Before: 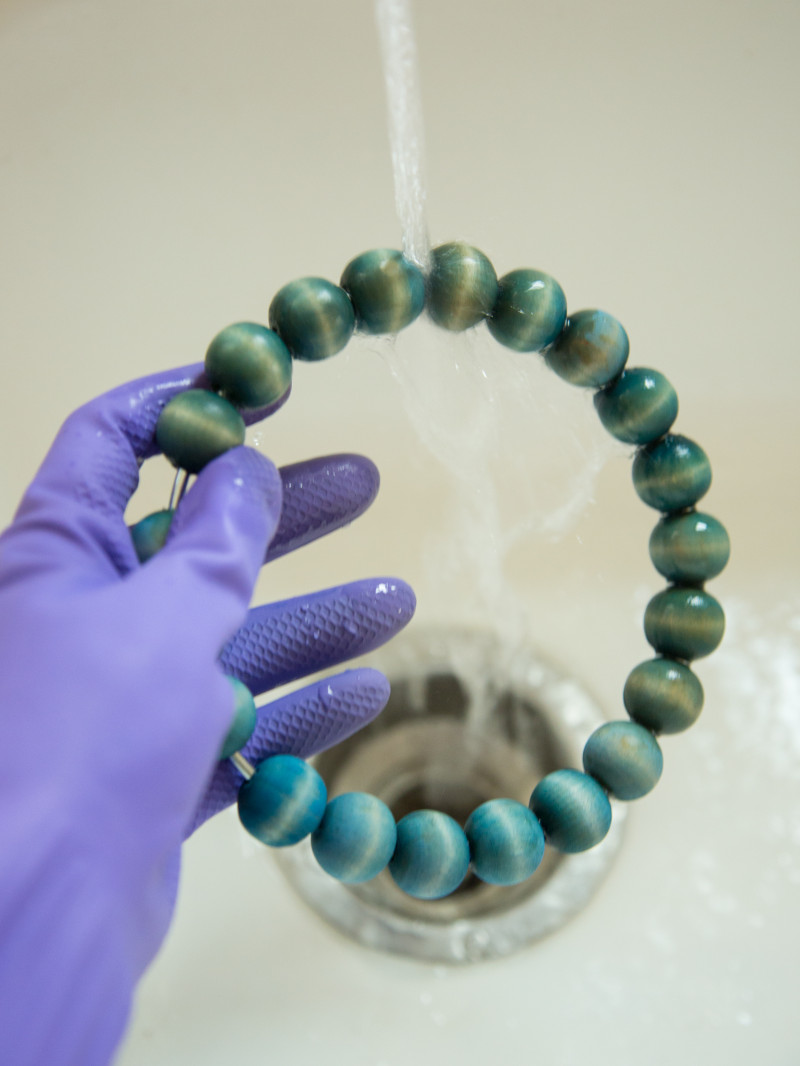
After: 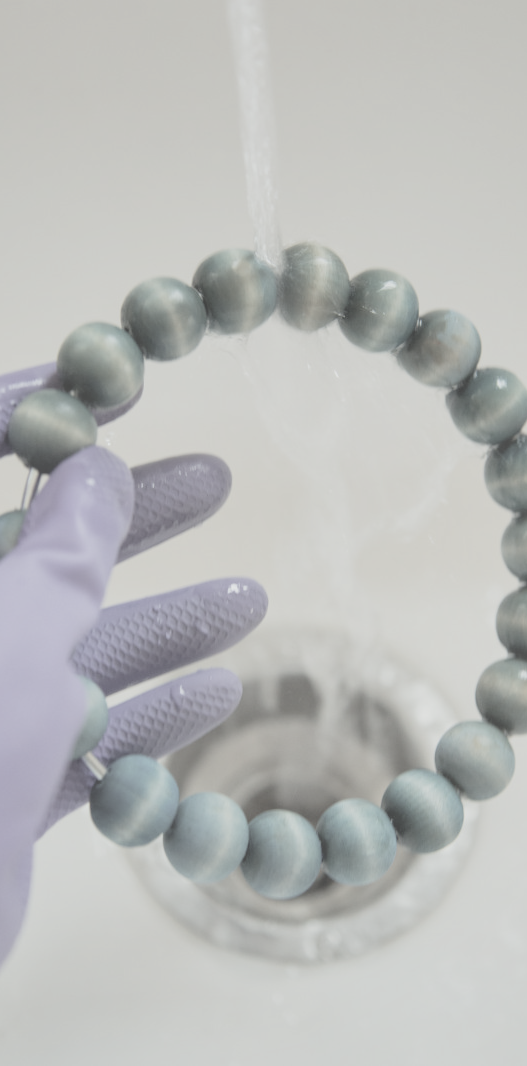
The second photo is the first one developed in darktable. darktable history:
shadows and highlights: soften with gaussian
crop and rotate: left 18.568%, right 15.499%
contrast brightness saturation: contrast -0.307, brightness 0.746, saturation -0.789
